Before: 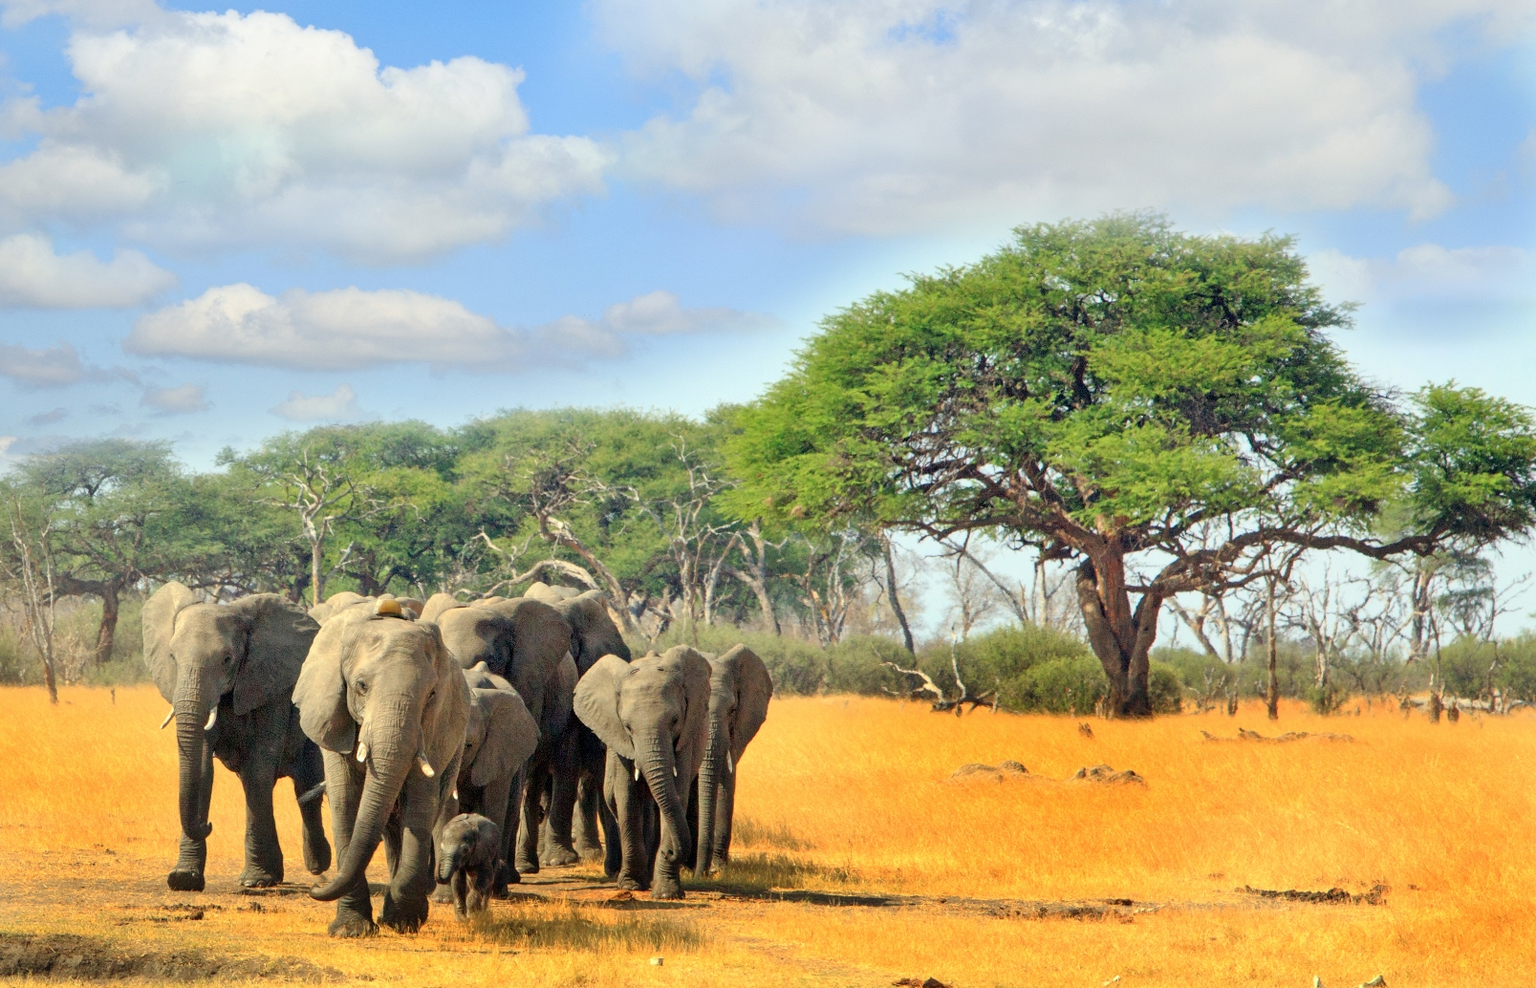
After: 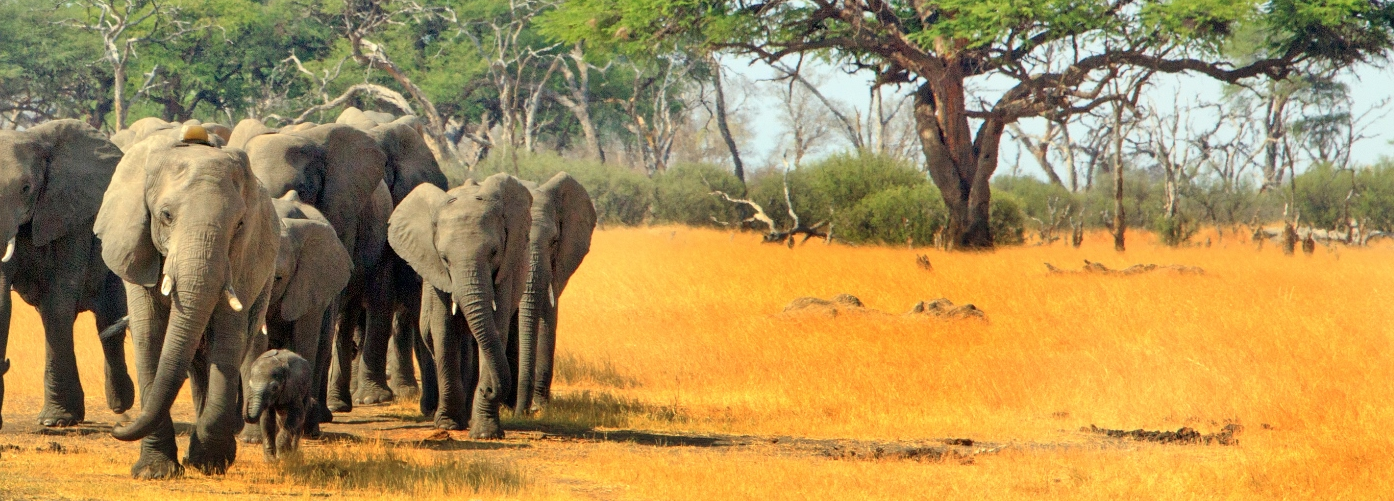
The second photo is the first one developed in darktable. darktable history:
crop and rotate: left 13.231%, top 48.594%, bottom 2.932%
